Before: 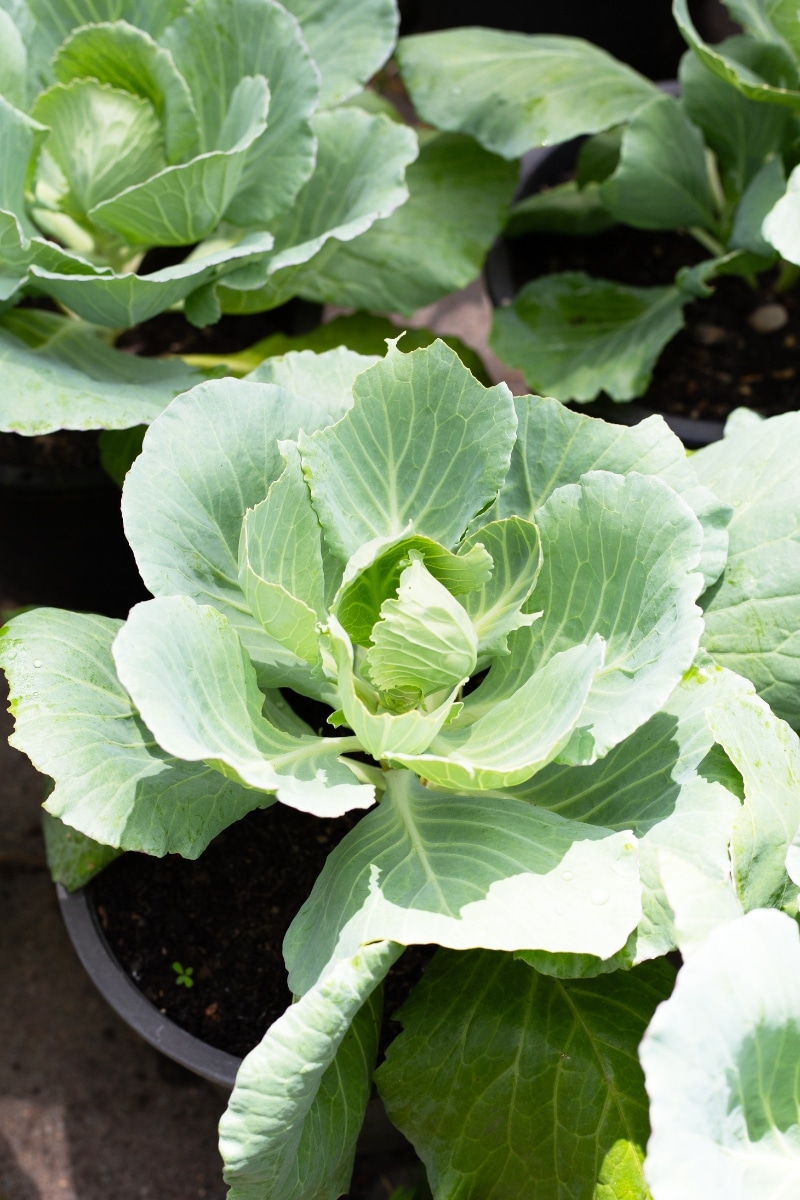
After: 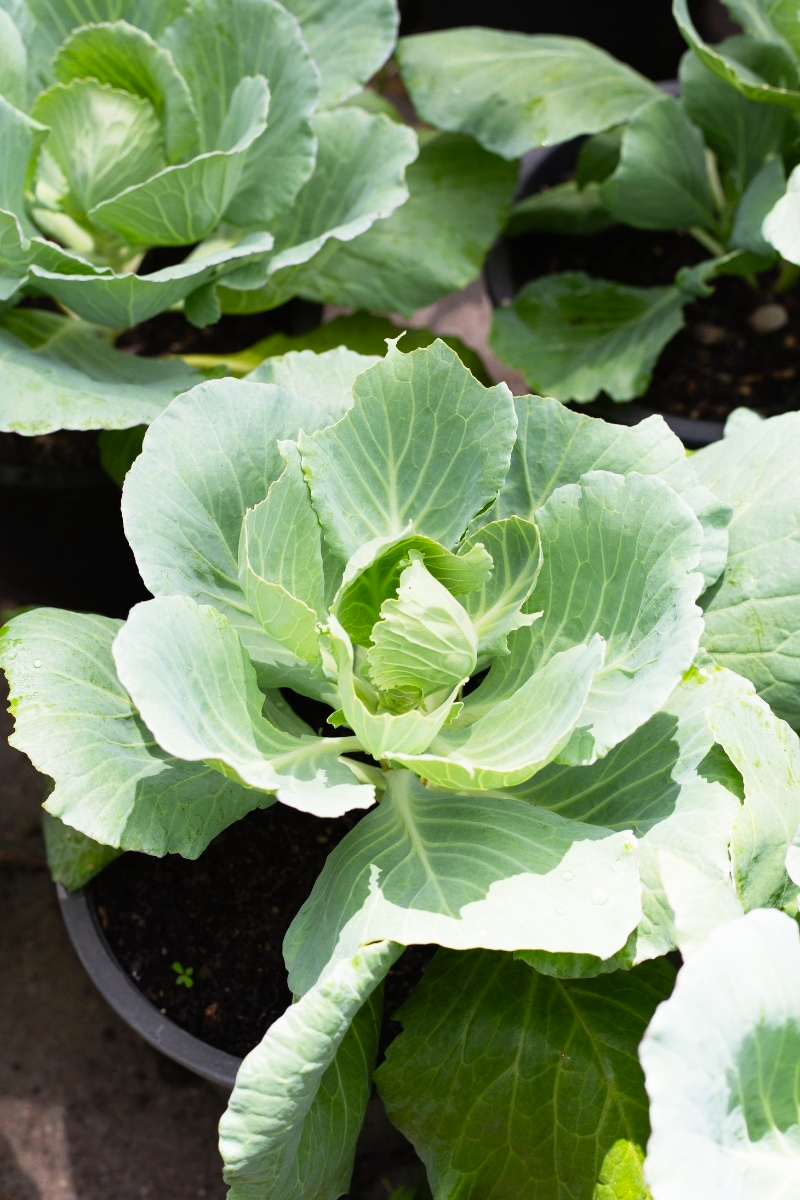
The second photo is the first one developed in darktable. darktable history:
contrast brightness saturation: contrast -0.011, brightness -0.009, saturation 0.037
